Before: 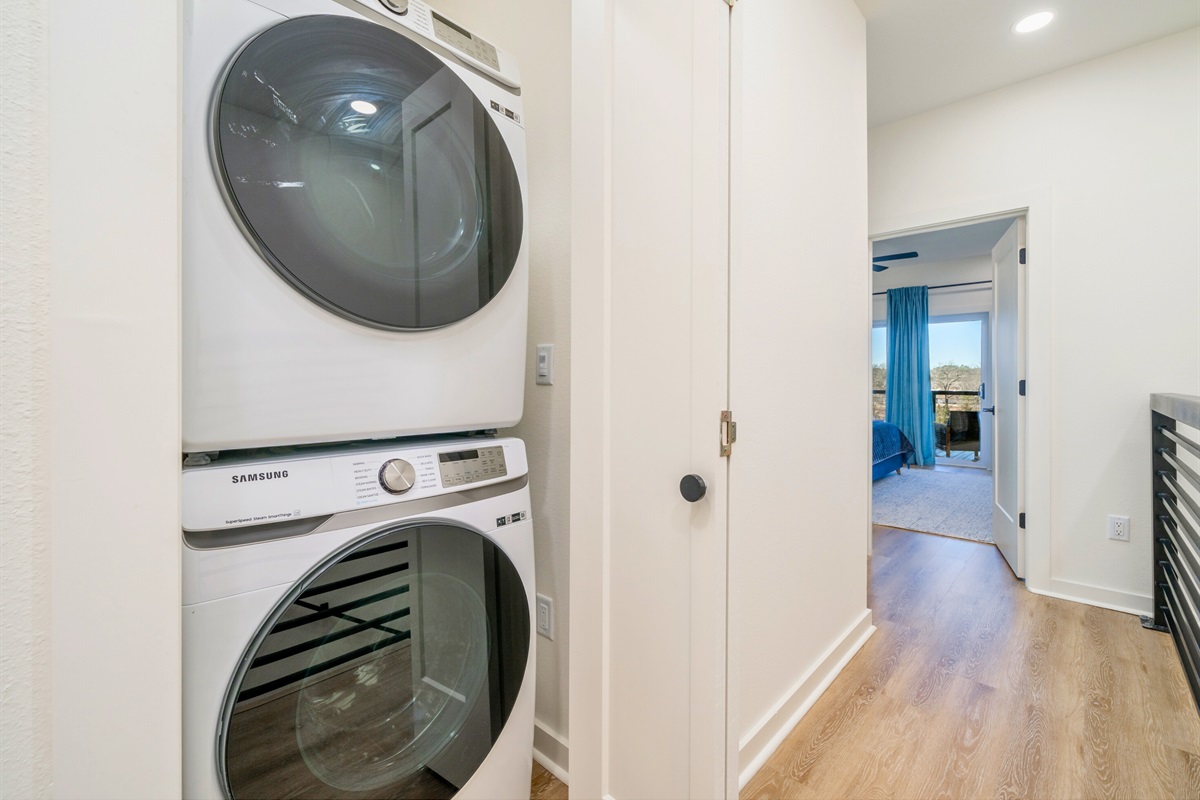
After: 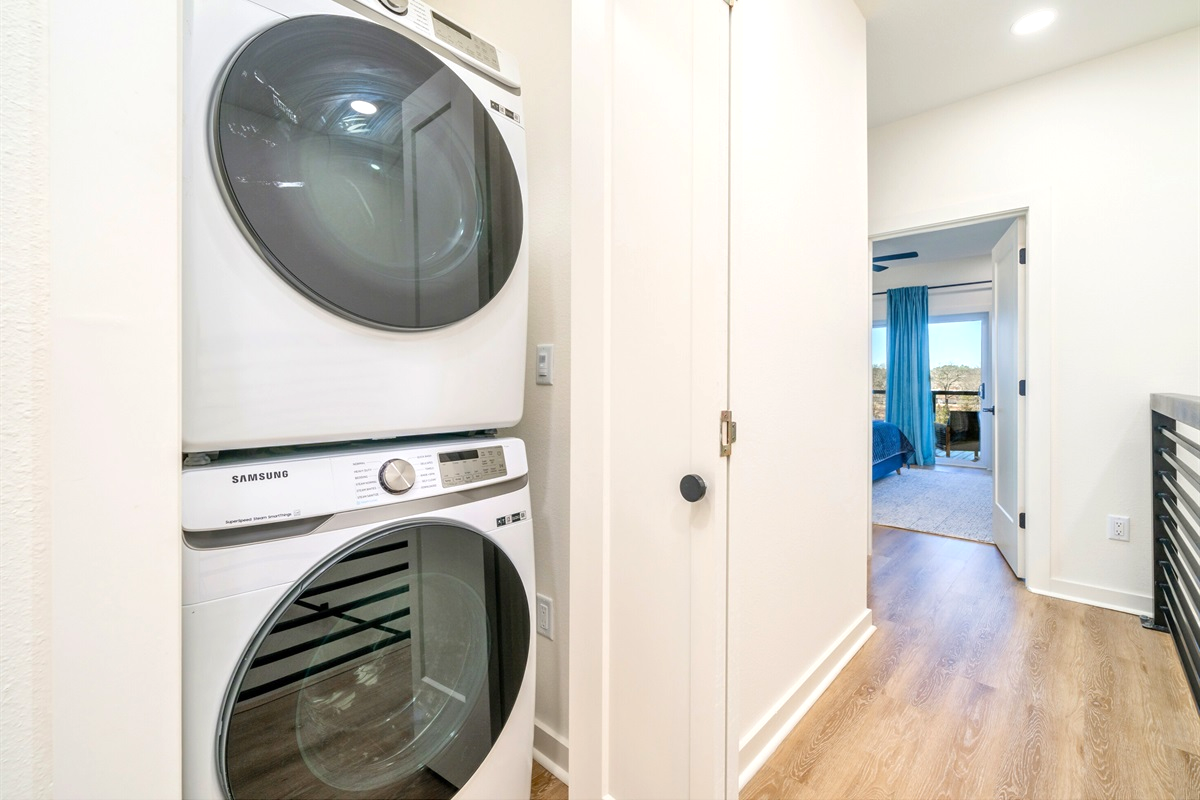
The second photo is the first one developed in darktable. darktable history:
exposure: exposure 0.364 EV, compensate highlight preservation false
